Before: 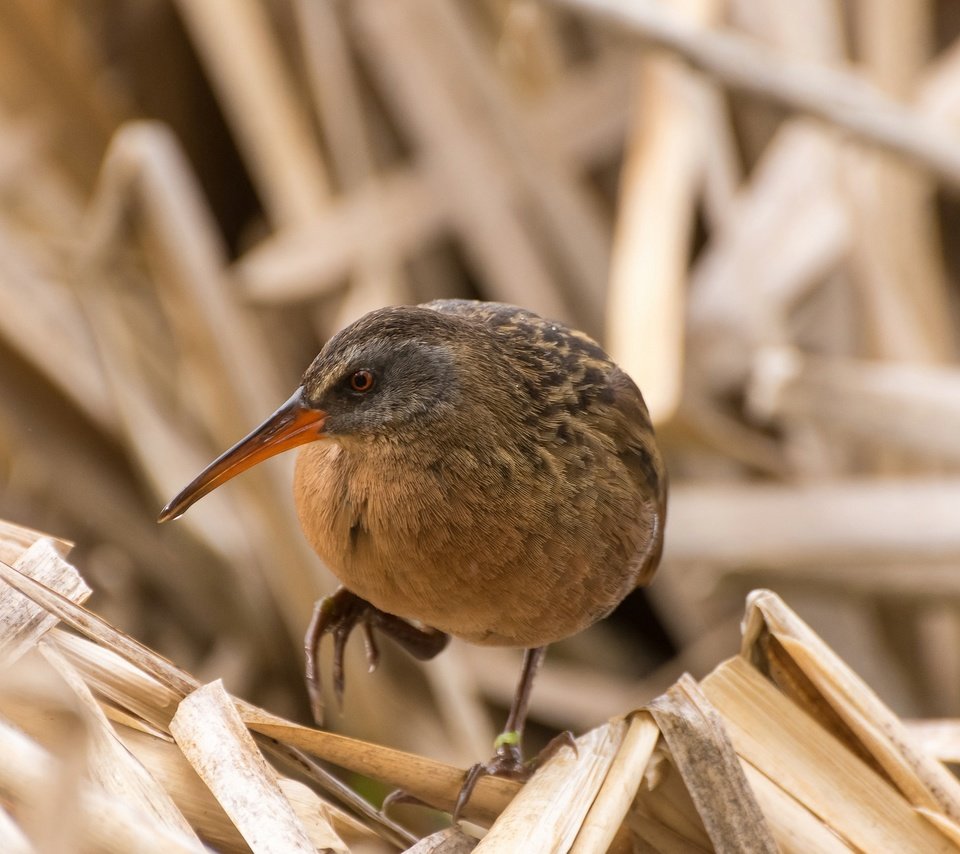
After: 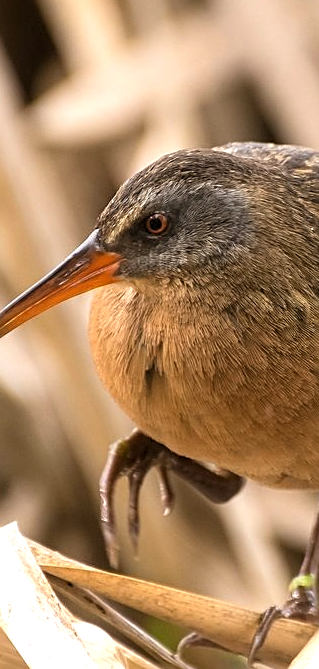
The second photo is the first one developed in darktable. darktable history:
sharpen: on, module defaults
crop and rotate: left 21.359%, top 18.588%, right 45.397%, bottom 3.003%
levels: levels [0.031, 0.5, 0.969]
exposure: black level correction 0, exposure 0.498 EV, compensate highlight preservation false
